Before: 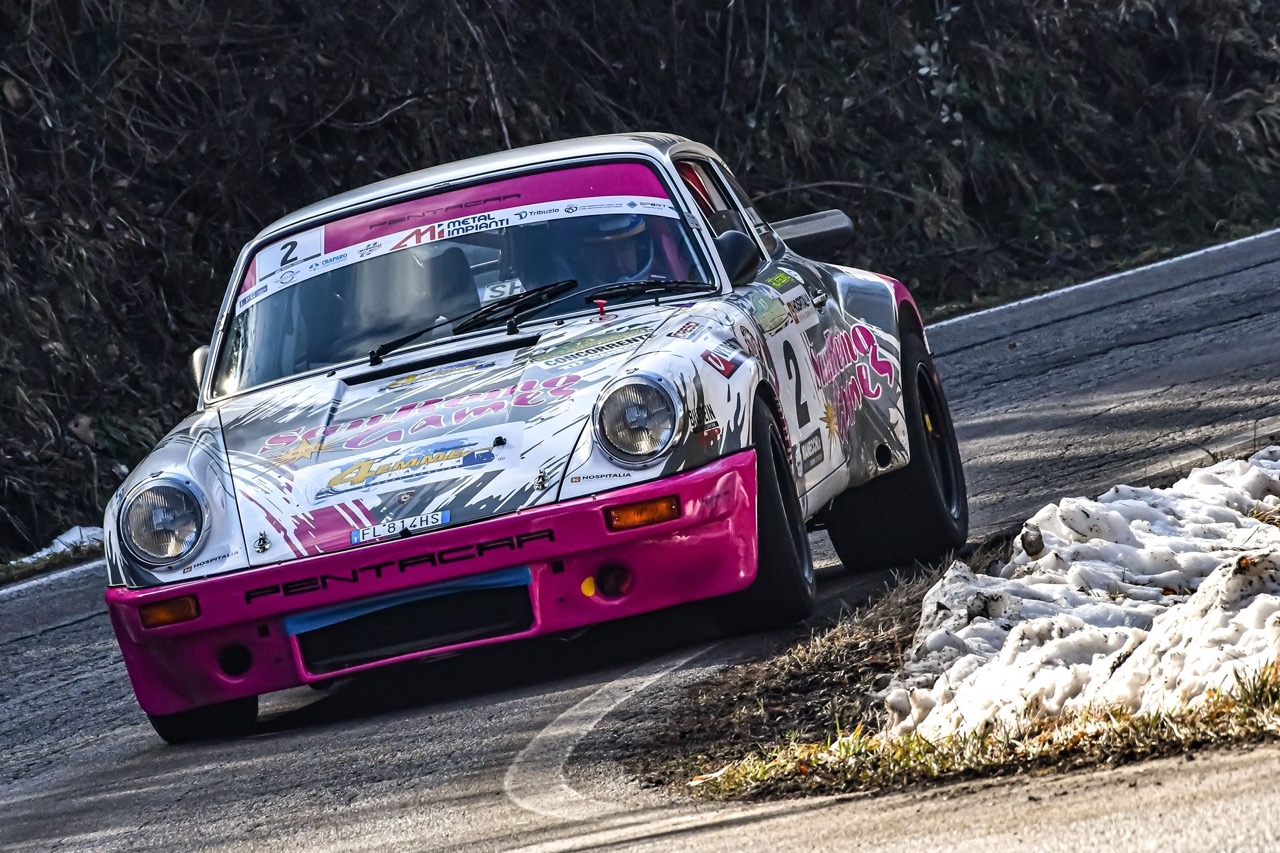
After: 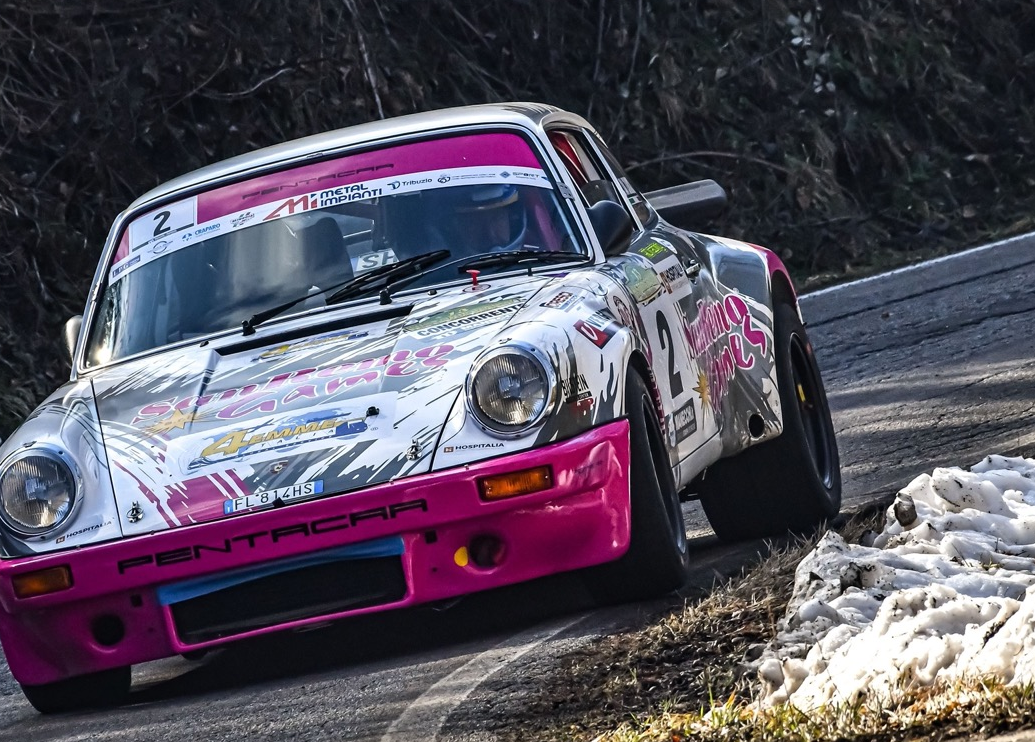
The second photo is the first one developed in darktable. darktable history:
crop: left 9.922%, top 3.616%, right 9.163%, bottom 9.379%
